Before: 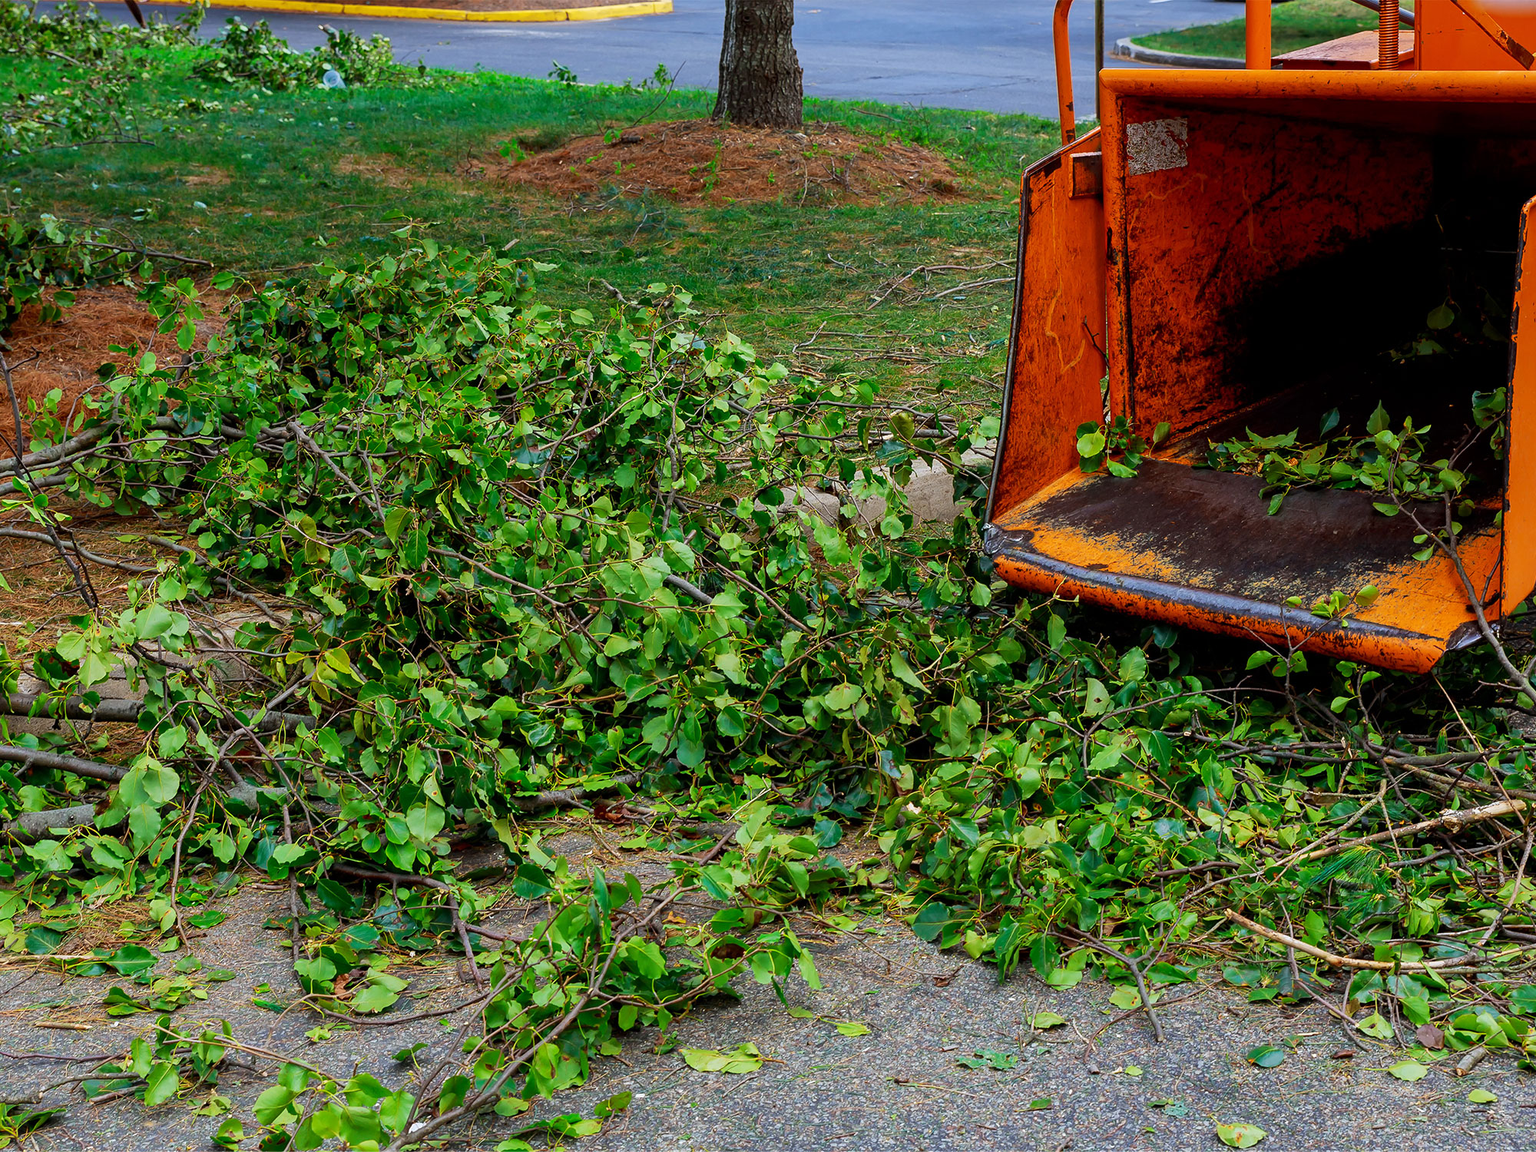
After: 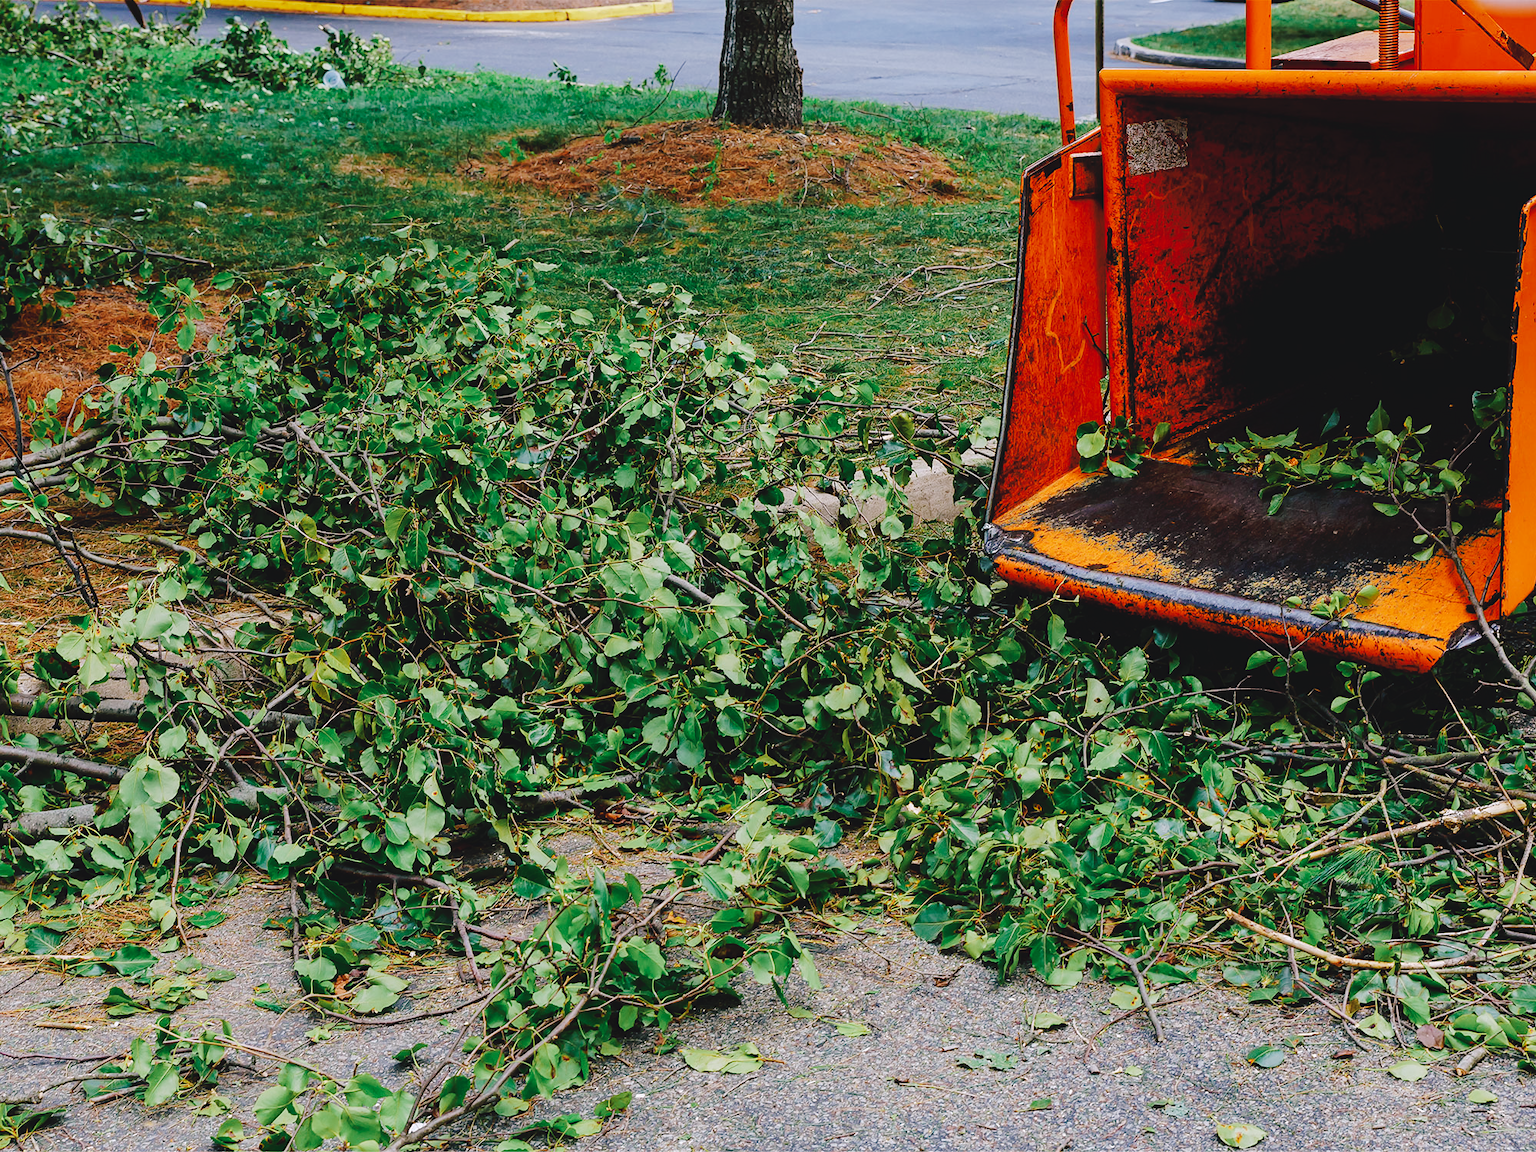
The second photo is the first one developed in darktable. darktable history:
tone curve: curves: ch0 [(0, 0) (0.003, 0.057) (0.011, 0.061) (0.025, 0.065) (0.044, 0.075) (0.069, 0.082) (0.1, 0.09) (0.136, 0.102) (0.177, 0.145) (0.224, 0.195) (0.277, 0.27) (0.335, 0.374) (0.399, 0.486) (0.468, 0.578) (0.543, 0.652) (0.623, 0.717) (0.709, 0.778) (0.801, 0.837) (0.898, 0.909) (1, 1)], preserve colors none
color look up table: target L [93.74, 92.75, 90.62, 87.77, 84, 79.69, 69.67, 71.98, 53.63, 56.52, 52.36, 43.55, 33.72, 200.71, 88.24, 82.08, 69.01, 60.86, 60.13, 58.89, 51.44, 42.27, 40.37, 33.59, 24.44, 16.08, 7.88, 78.47, 81.72, 74.52, 69.27, 54.48, 55.32, 51.41, 49.94, 45.18, 40.35, 35.94, 36.26, 29.62, 31.71, 20.98, 12.19, 12.09, 91.01, 86.02, 60.31, 50.23, 26.51], target a [-14.29, -18.88, -11.09, -23.77, -36.47, -4.948, -12.56, -28.37, -41.89, -26.14, -5.035, -28.04, -18.59, 0, 7.188, 4.096, 7.793, 38.04, 39.28, 58.14, 68.15, 26.35, -0.981, 39.19, 27.22, 0.986, 23.65, 10.46, 30.39, 21.04, 51.69, 17.66, 61.25, 69.36, 2.59, 41.37, 8.415, -0.75, 40.87, 36.64, 23.85, -4.035, 25.53, 28.74, -21.37, -10.54, -12.5, -20.16, -12.52], target b [27.98, 45.17, 8.061, 9.628, 26.96, 1.153, 48.04, 15.49, 26.44, 4.156, 21.31, 22.22, 16.2, -0.001, 15.34, 73.62, 40.64, 33.12, 56.38, 25.81, 51.62, 21.46, 33.37, 11.81, 34.24, 19.74, -0.36, -5.149, -17.56, -27.54, -35.35, -28.6, -19.43, 12.78, 0.466, 2.492, -59.54, -17.63, -55.03, -12.97, -73.78, -2.835, -23.66, -40.16, -8.017, -15.48, -46.06, -17.85, -3.71], num patches 49
